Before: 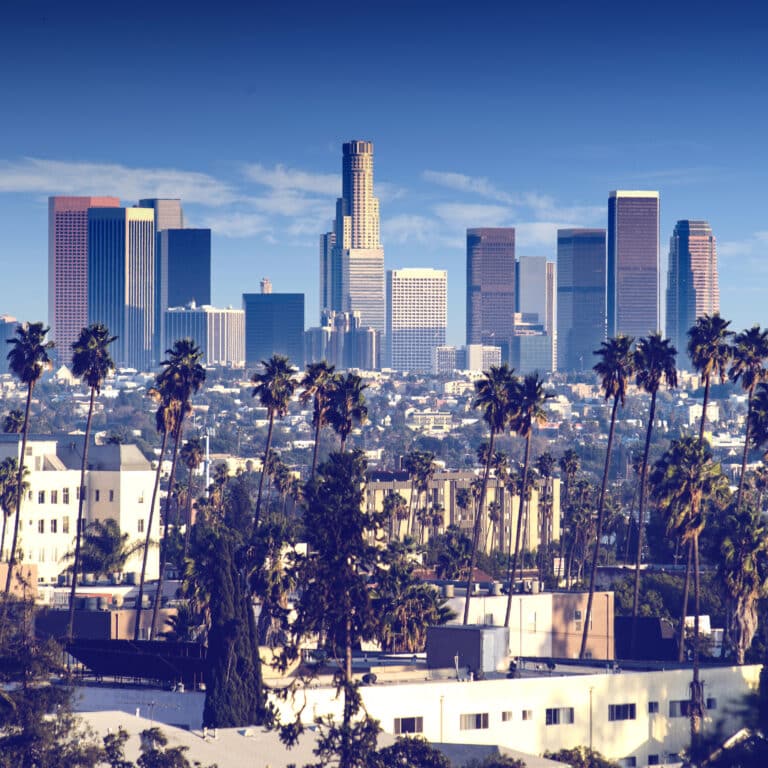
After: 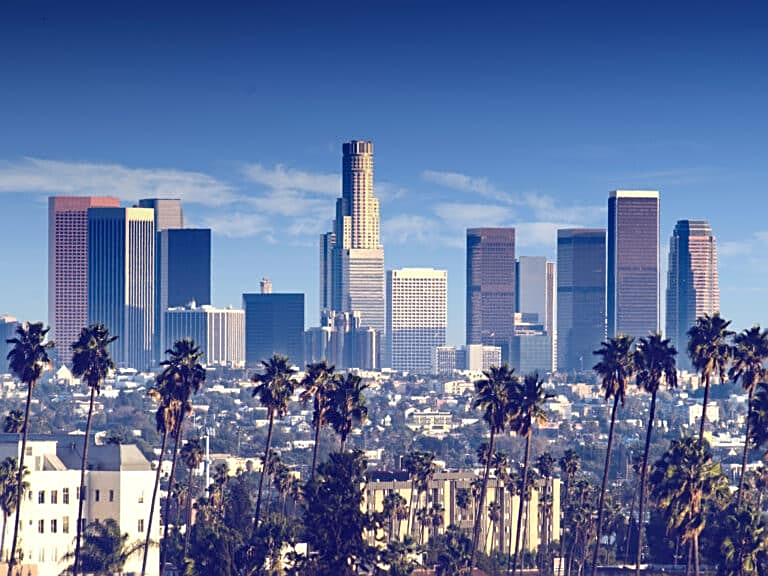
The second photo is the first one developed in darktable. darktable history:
sharpen: on, module defaults
crop: bottom 24.988%
